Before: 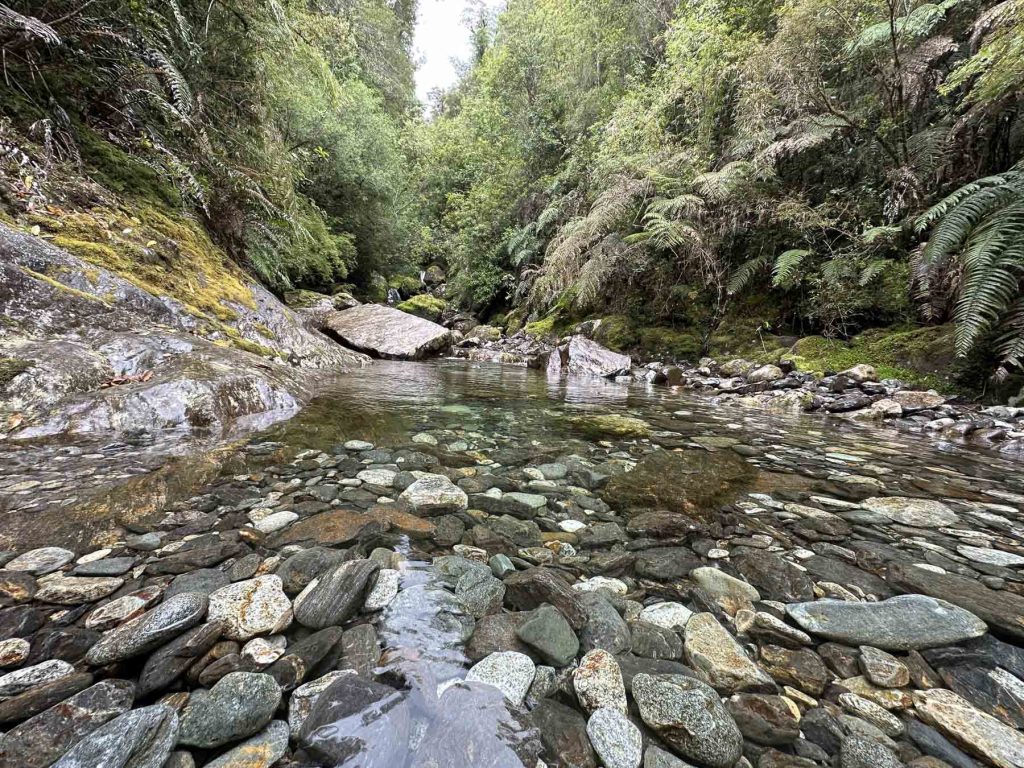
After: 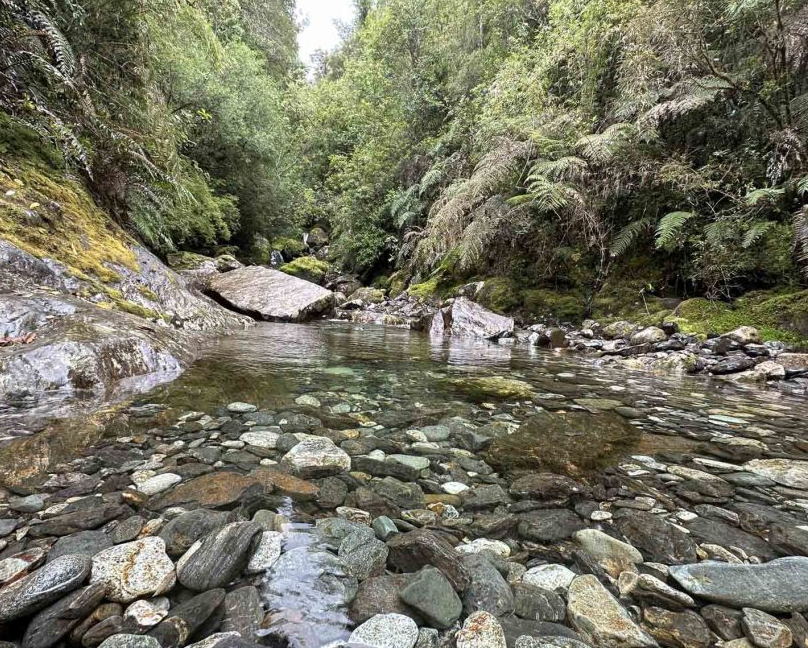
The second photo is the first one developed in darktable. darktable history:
crop: left 11.452%, top 4.96%, right 9.567%, bottom 10.656%
